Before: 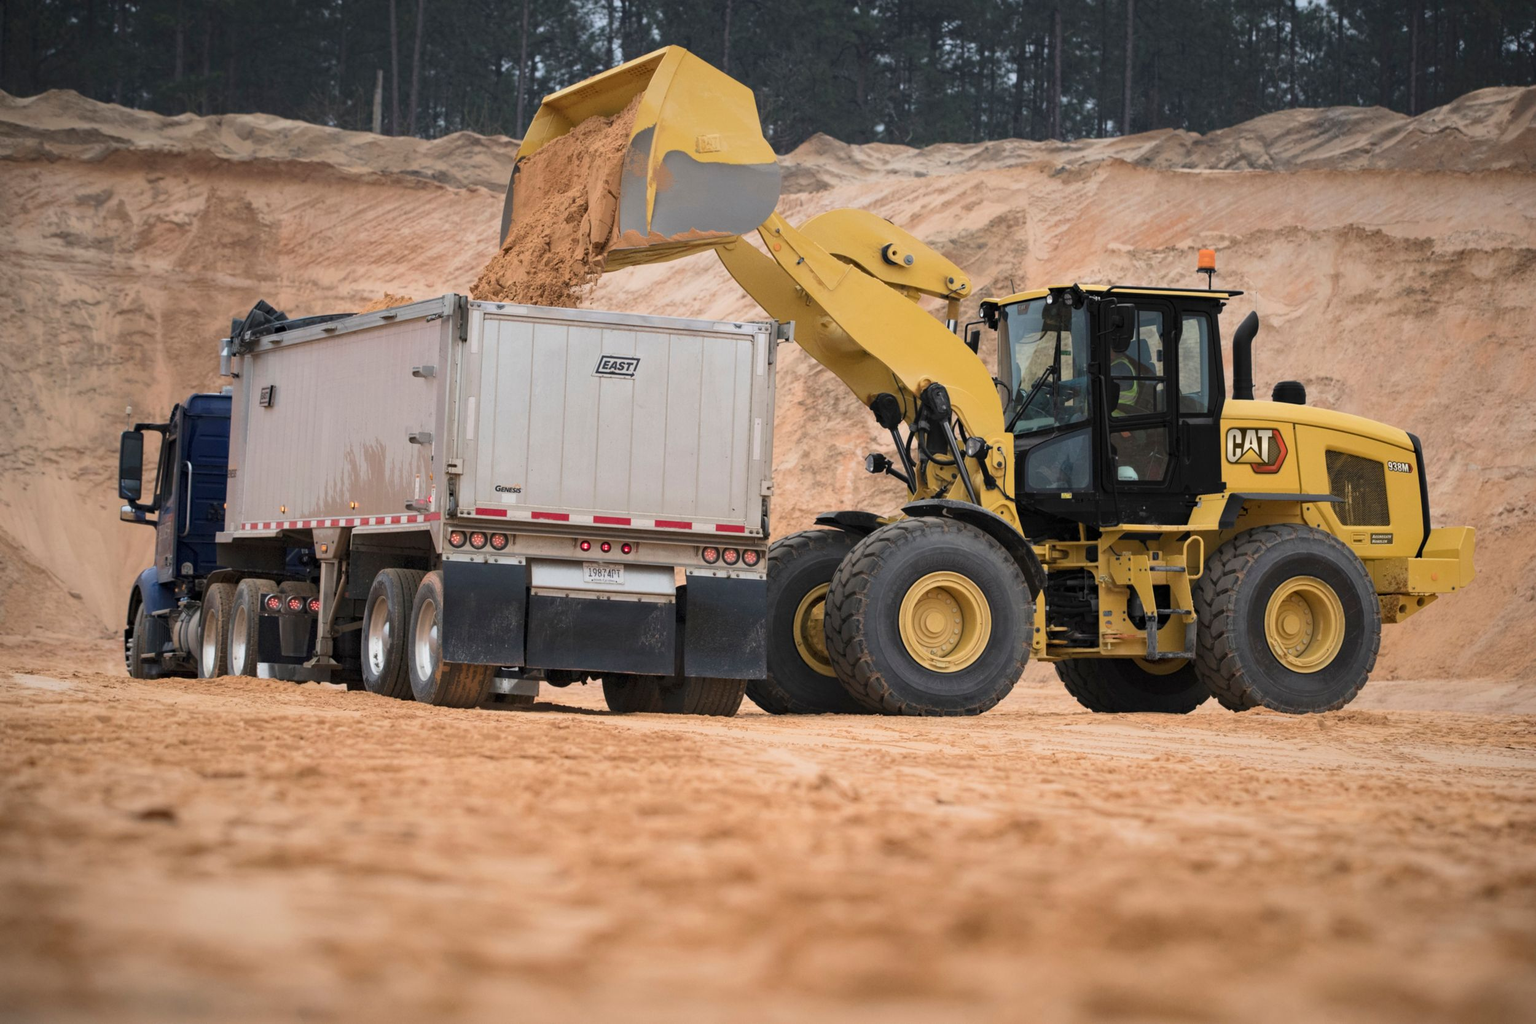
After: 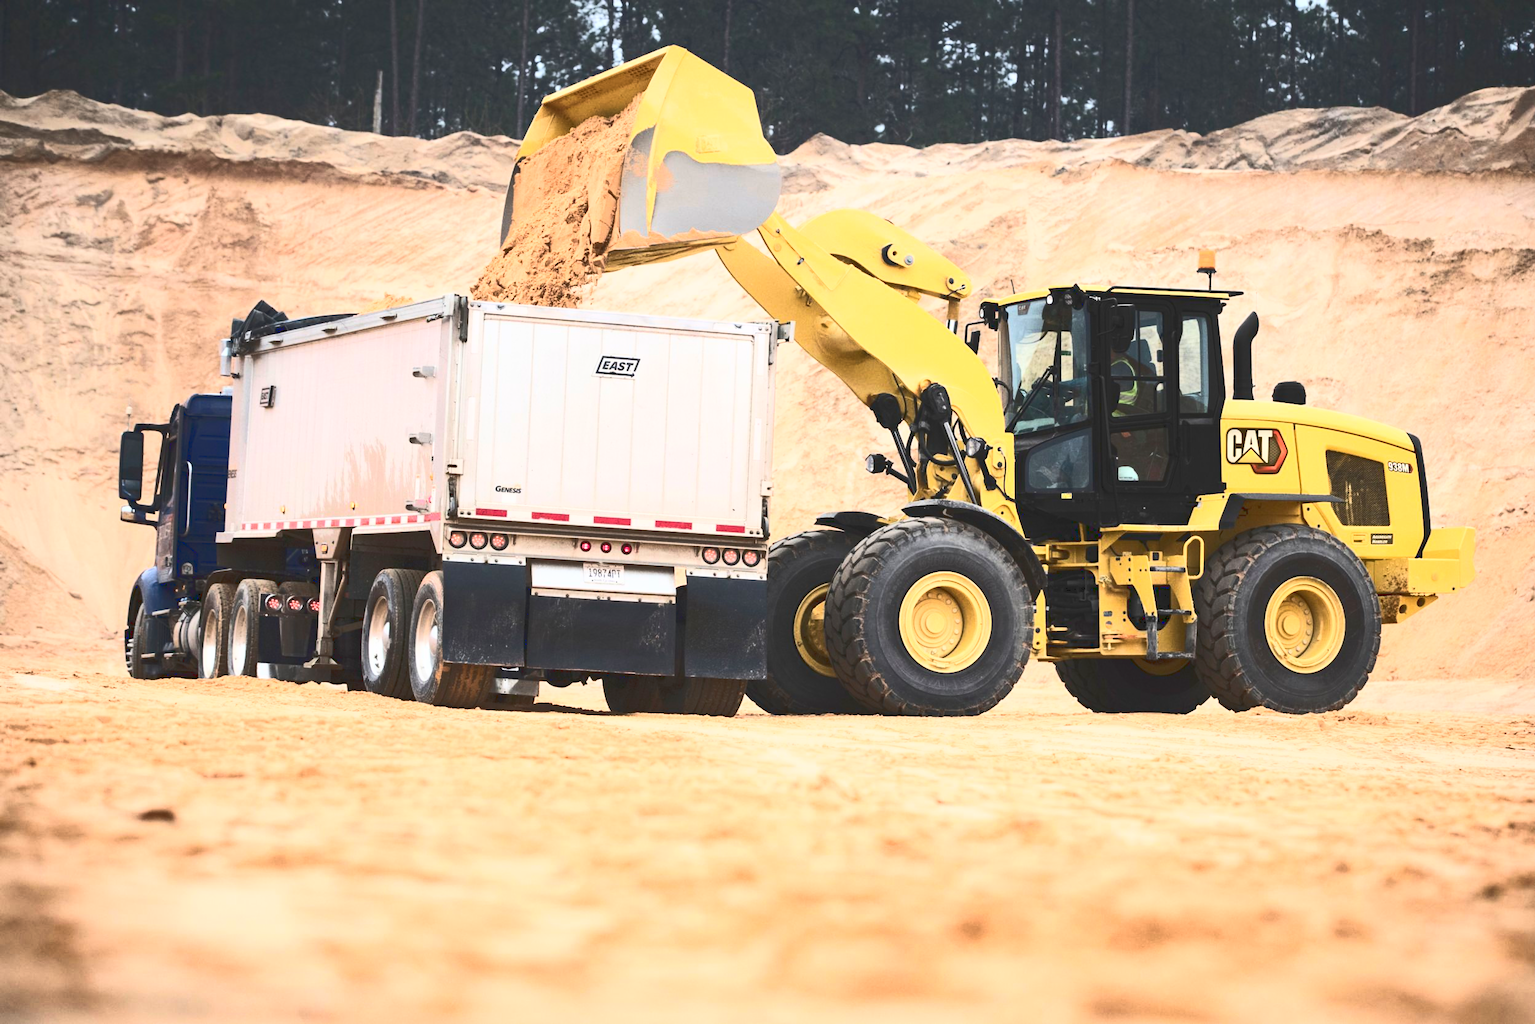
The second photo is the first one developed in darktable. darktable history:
base curve: curves: ch0 [(0, 0.015) (0.085, 0.116) (0.134, 0.298) (0.19, 0.545) (0.296, 0.764) (0.599, 0.982) (1, 1)]
